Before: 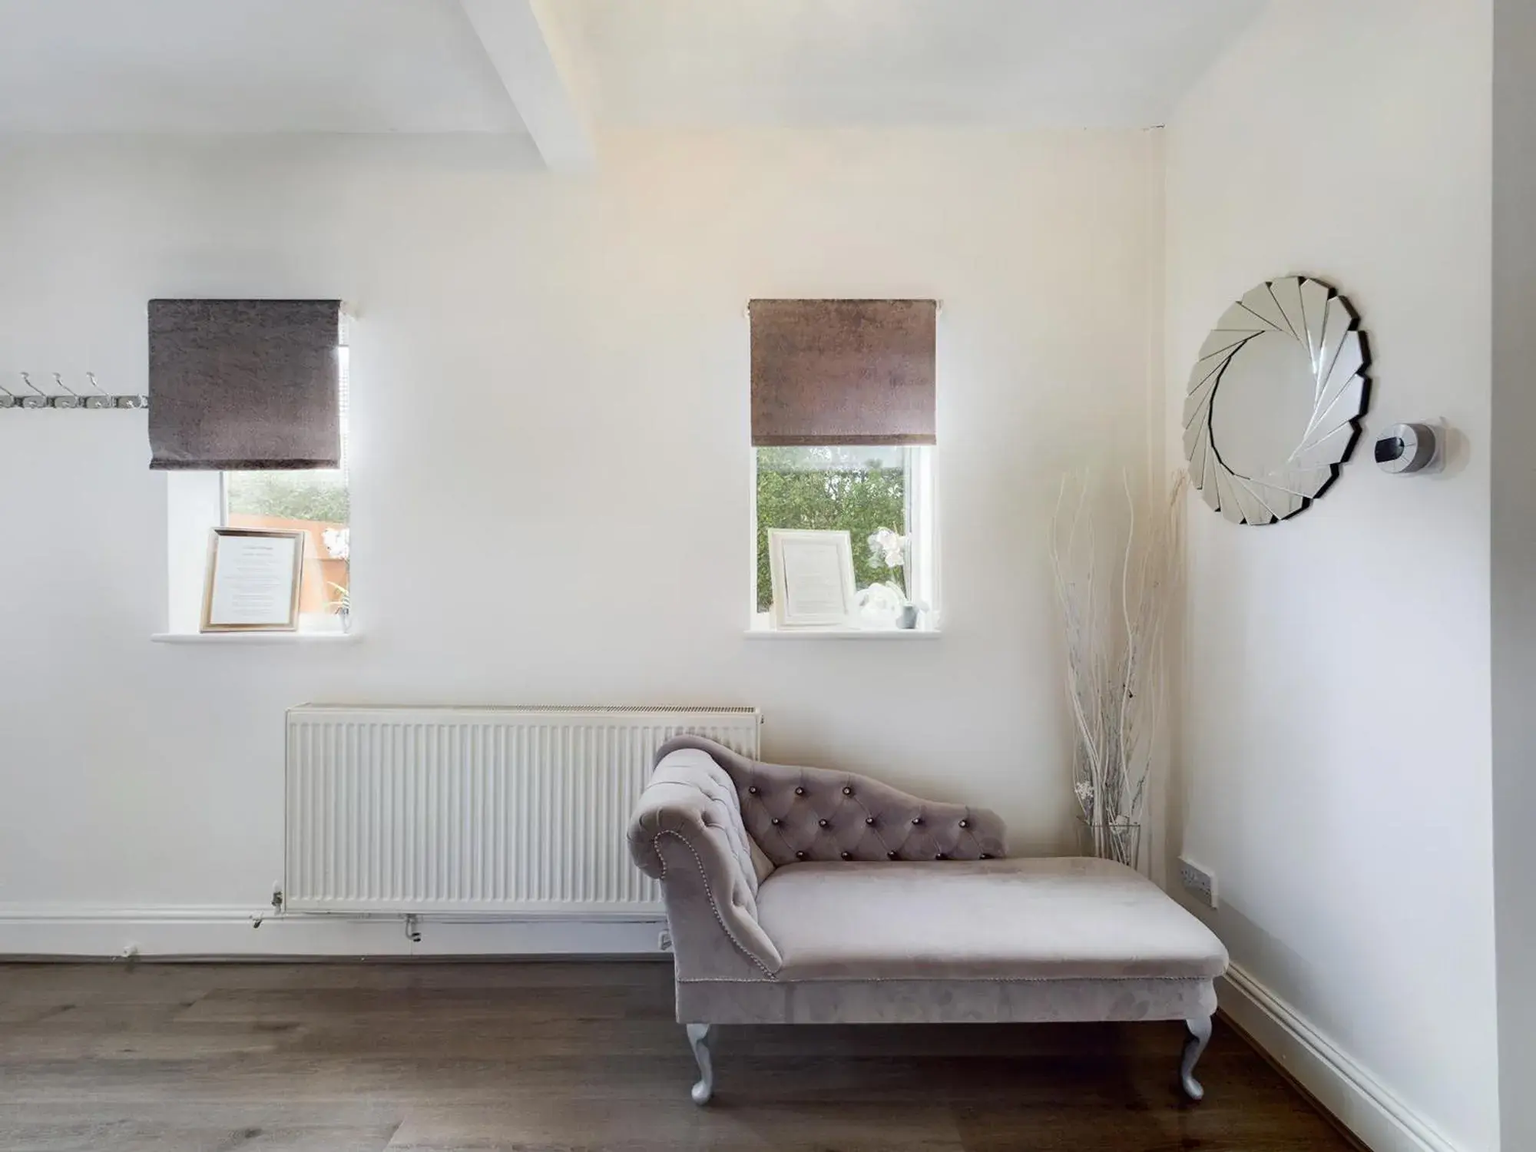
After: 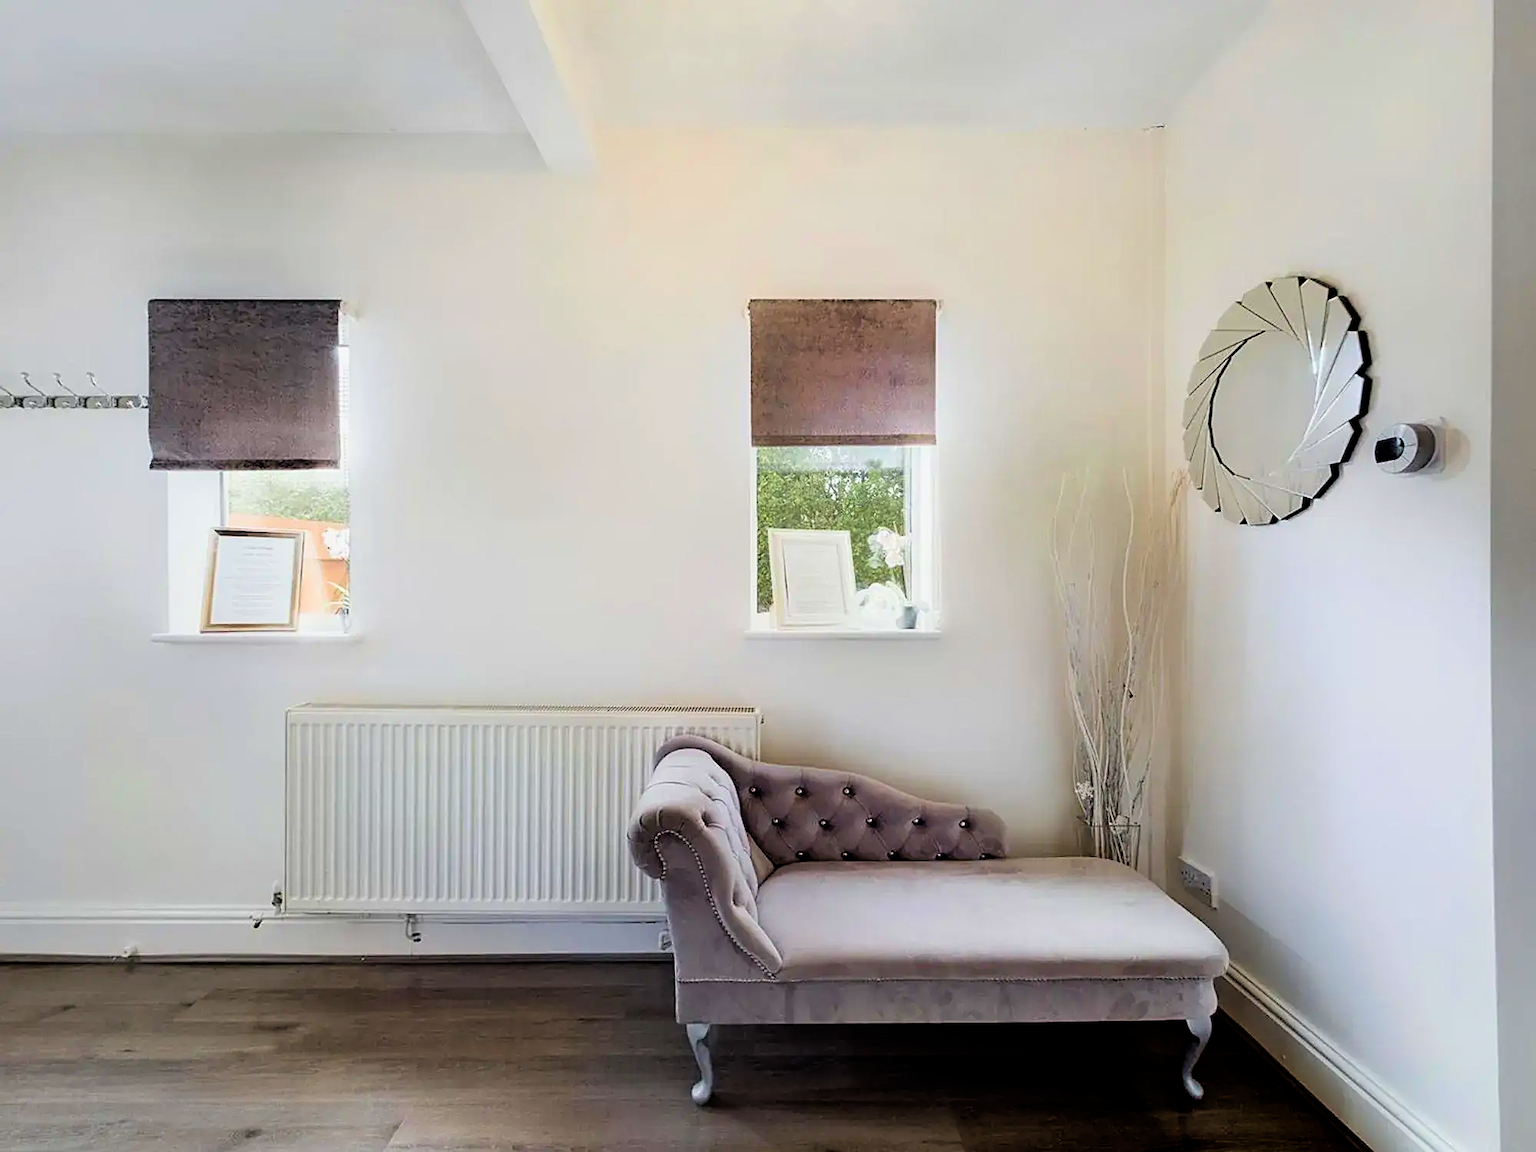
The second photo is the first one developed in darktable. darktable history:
filmic rgb: black relative exposure -4.9 EV, white relative exposure 2.84 EV, hardness 3.7
velvia: strength 44.99%
sharpen: on, module defaults
